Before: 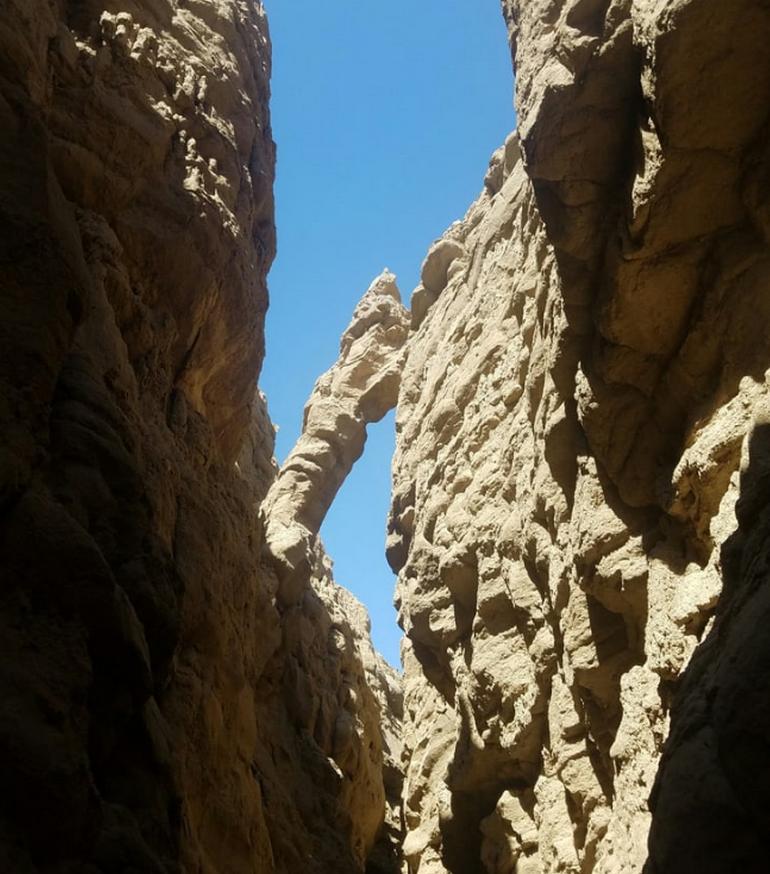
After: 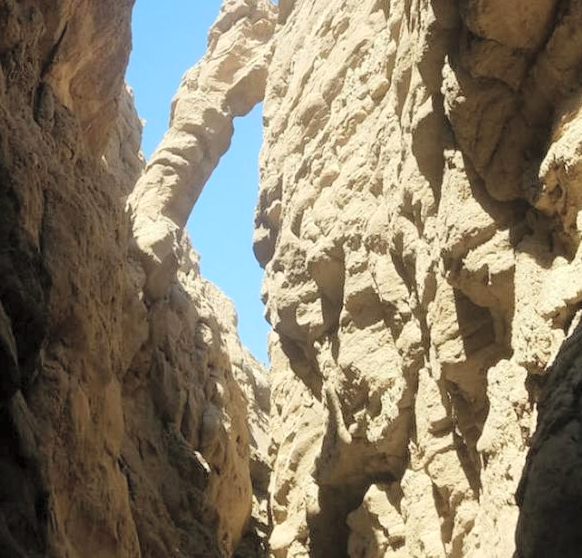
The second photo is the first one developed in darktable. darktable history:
shadows and highlights: shadows 30.86, highlights 0, soften with gaussian
crop and rotate: left 17.299%, top 35.115%, right 7.015%, bottom 1.024%
global tonemap: drago (0.7, 100)
